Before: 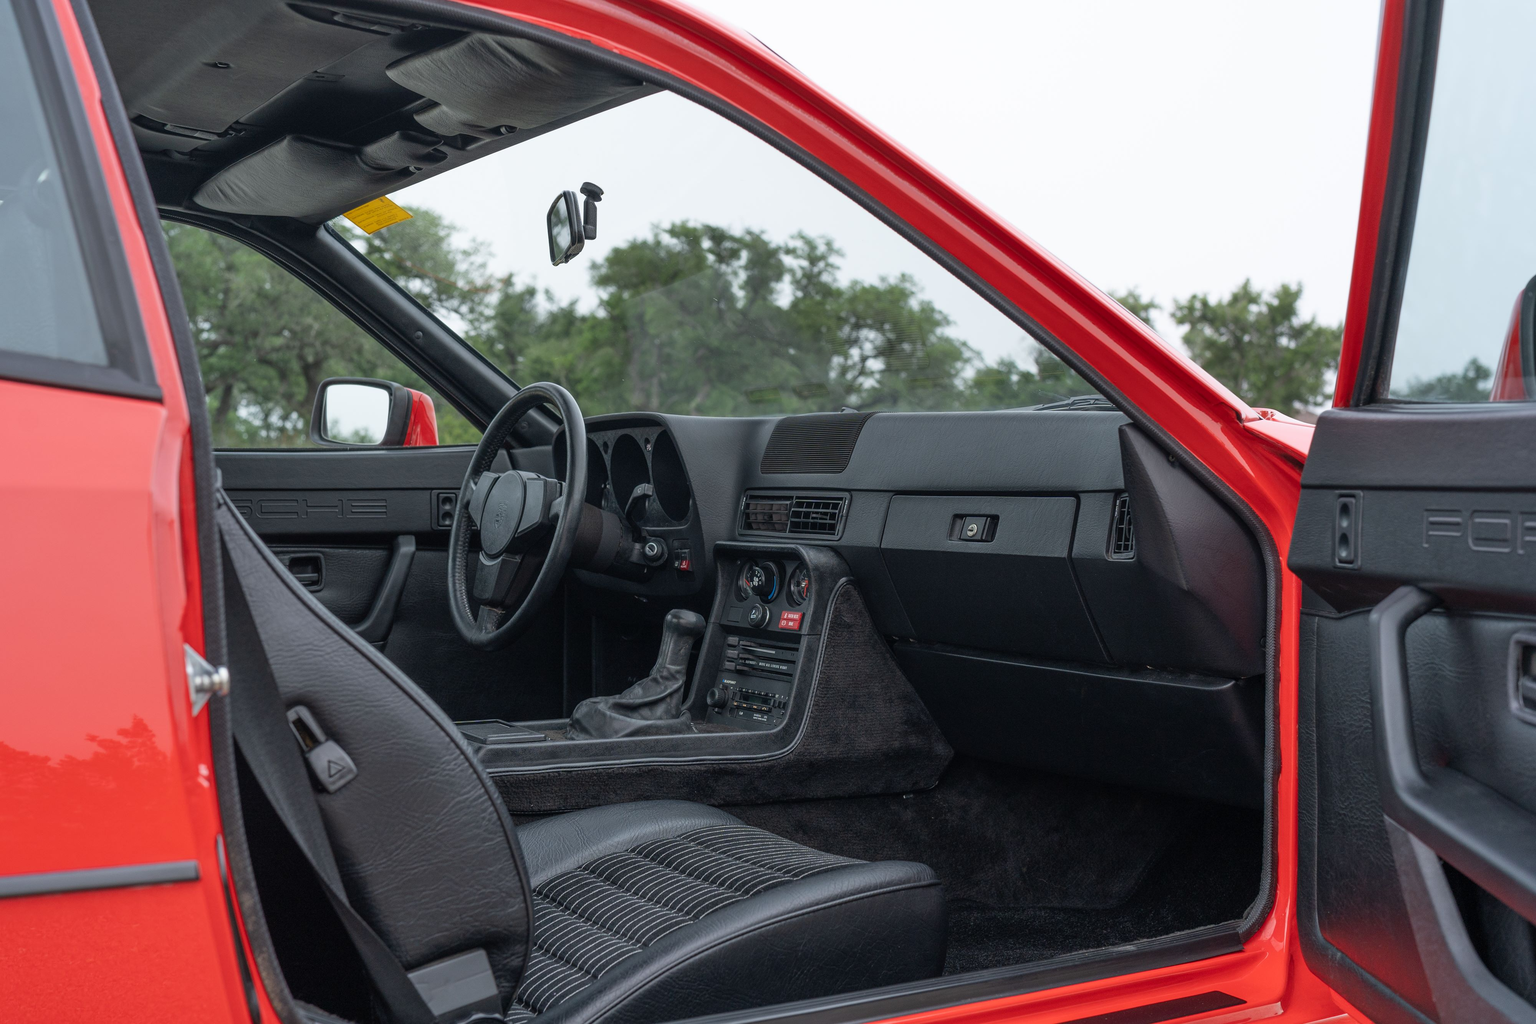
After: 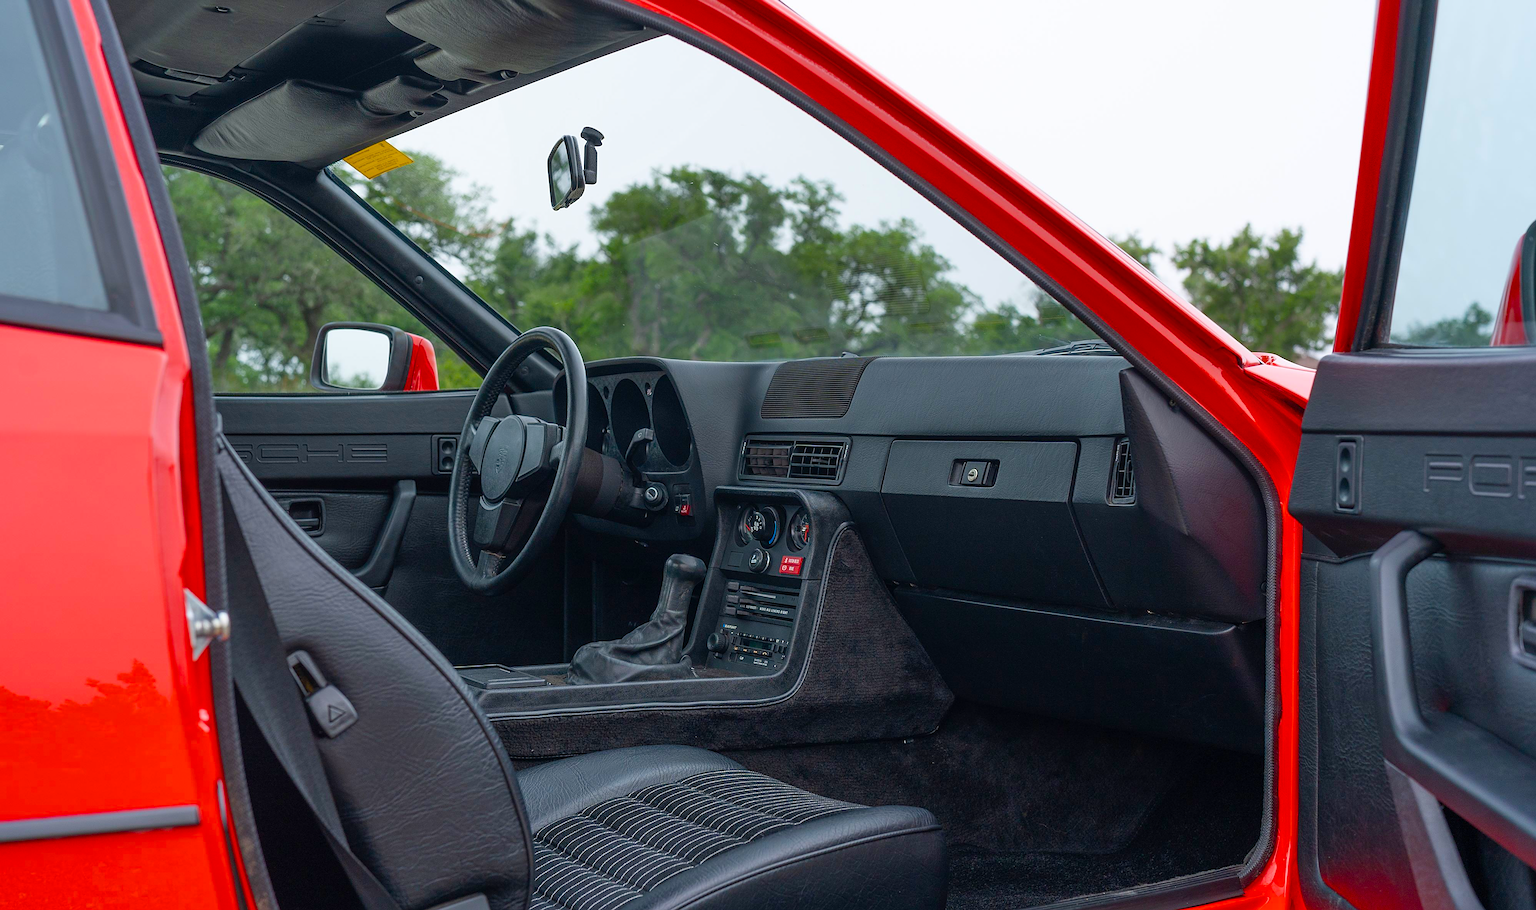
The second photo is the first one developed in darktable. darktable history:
crop and rotate: top 5.466%, bottom 5.653%
sharpen: on, module defaults
color balance rgb: linear chroma grading › global chroma 41.576%, perceptual saturation grading › global saturation 20%, perceptual saturation grading › highlights -25.348%, perceptual saturation grading › shadows 24.306%
